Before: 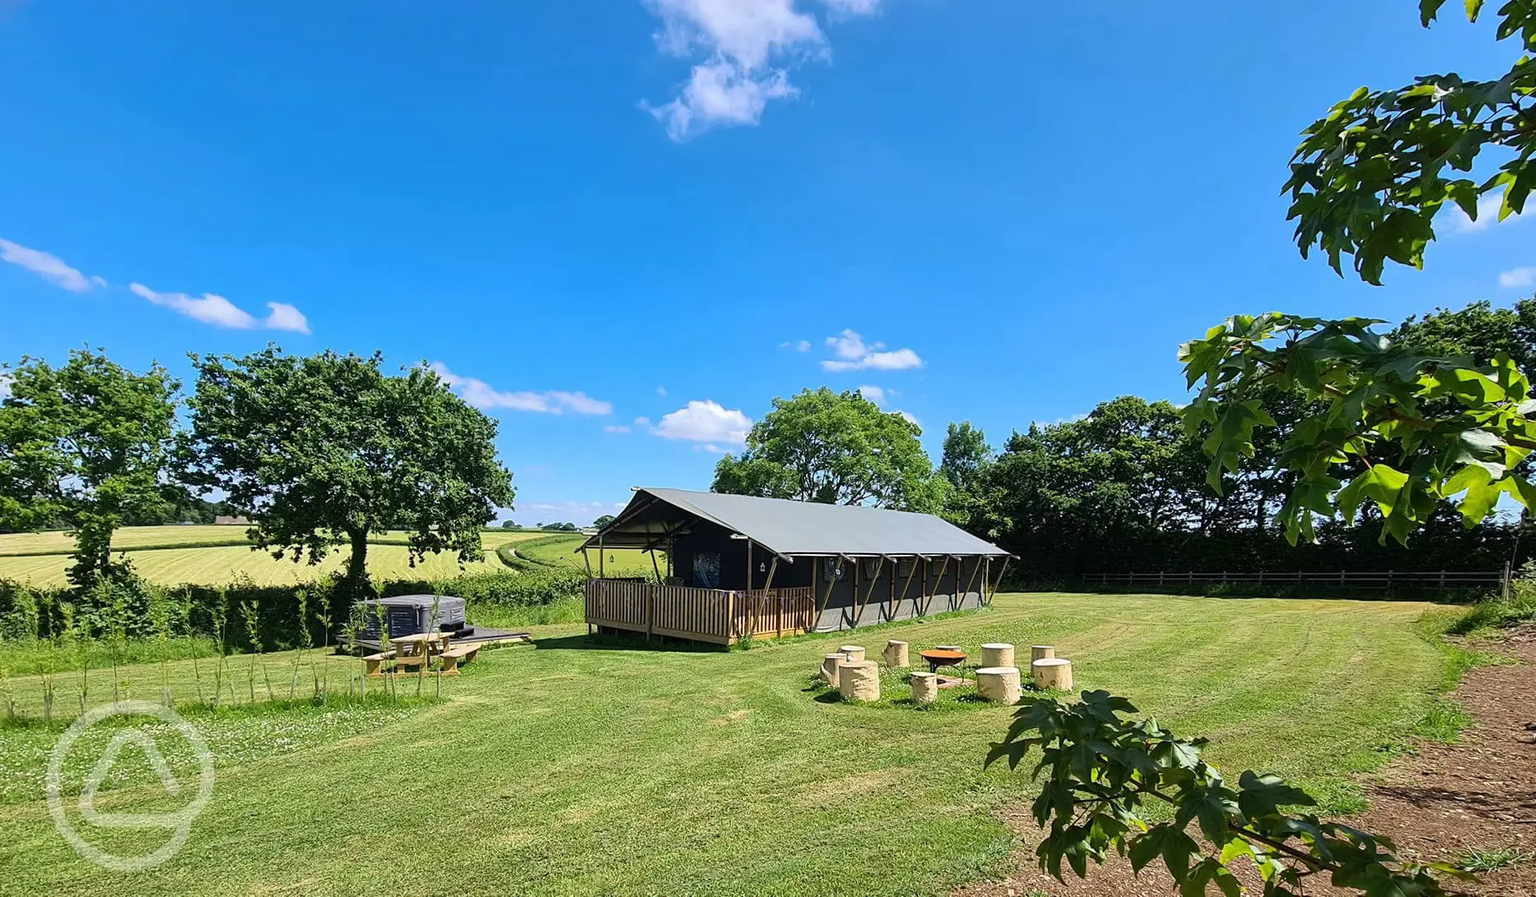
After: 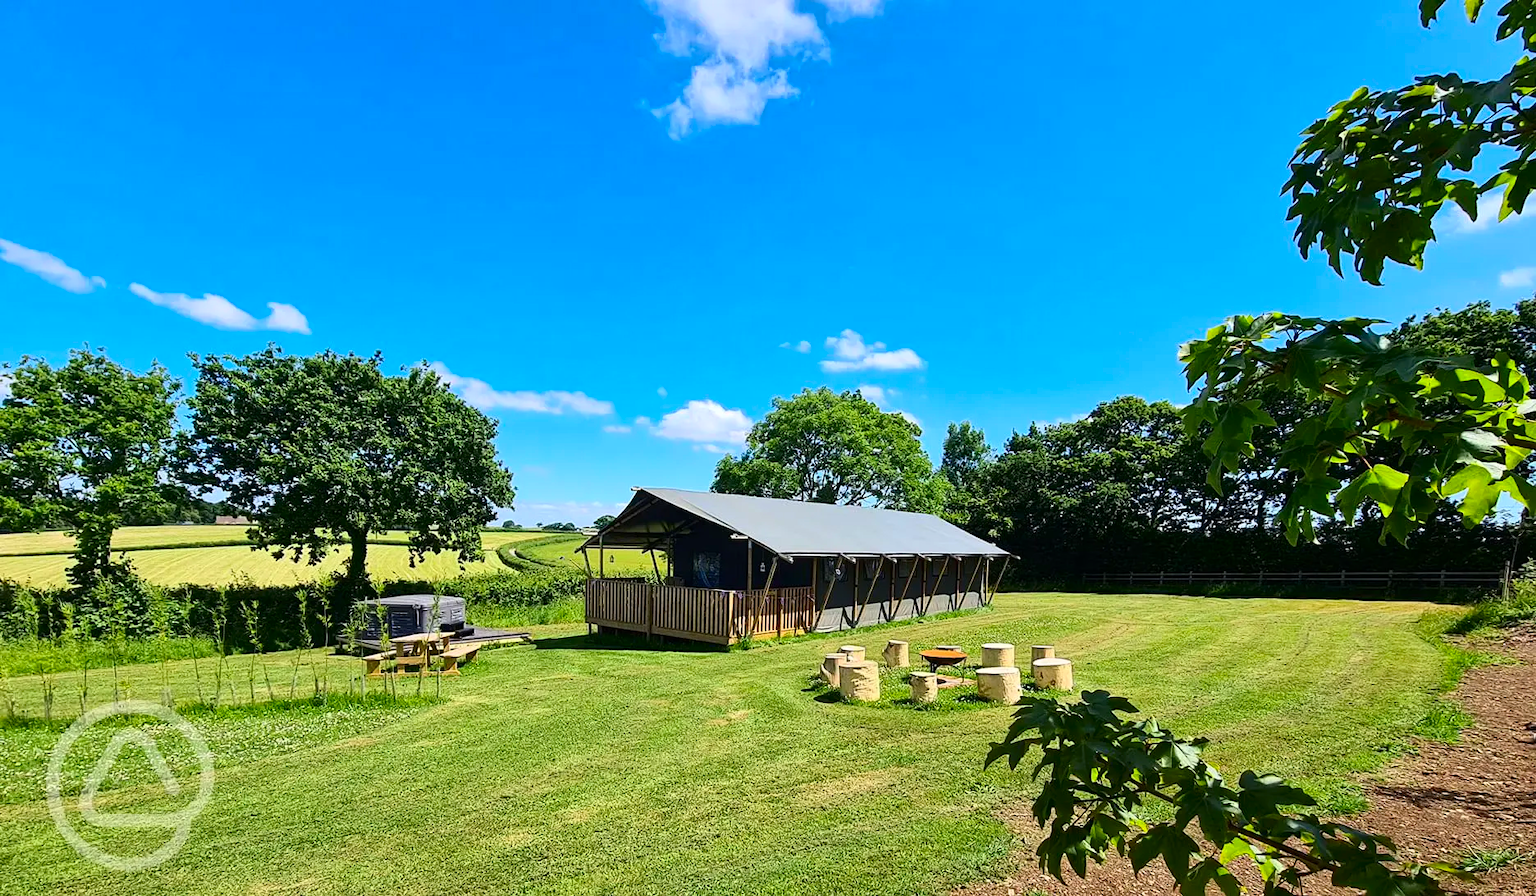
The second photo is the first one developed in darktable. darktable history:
contrast brightness saturation: contrast 0.17, saturation 0.318
